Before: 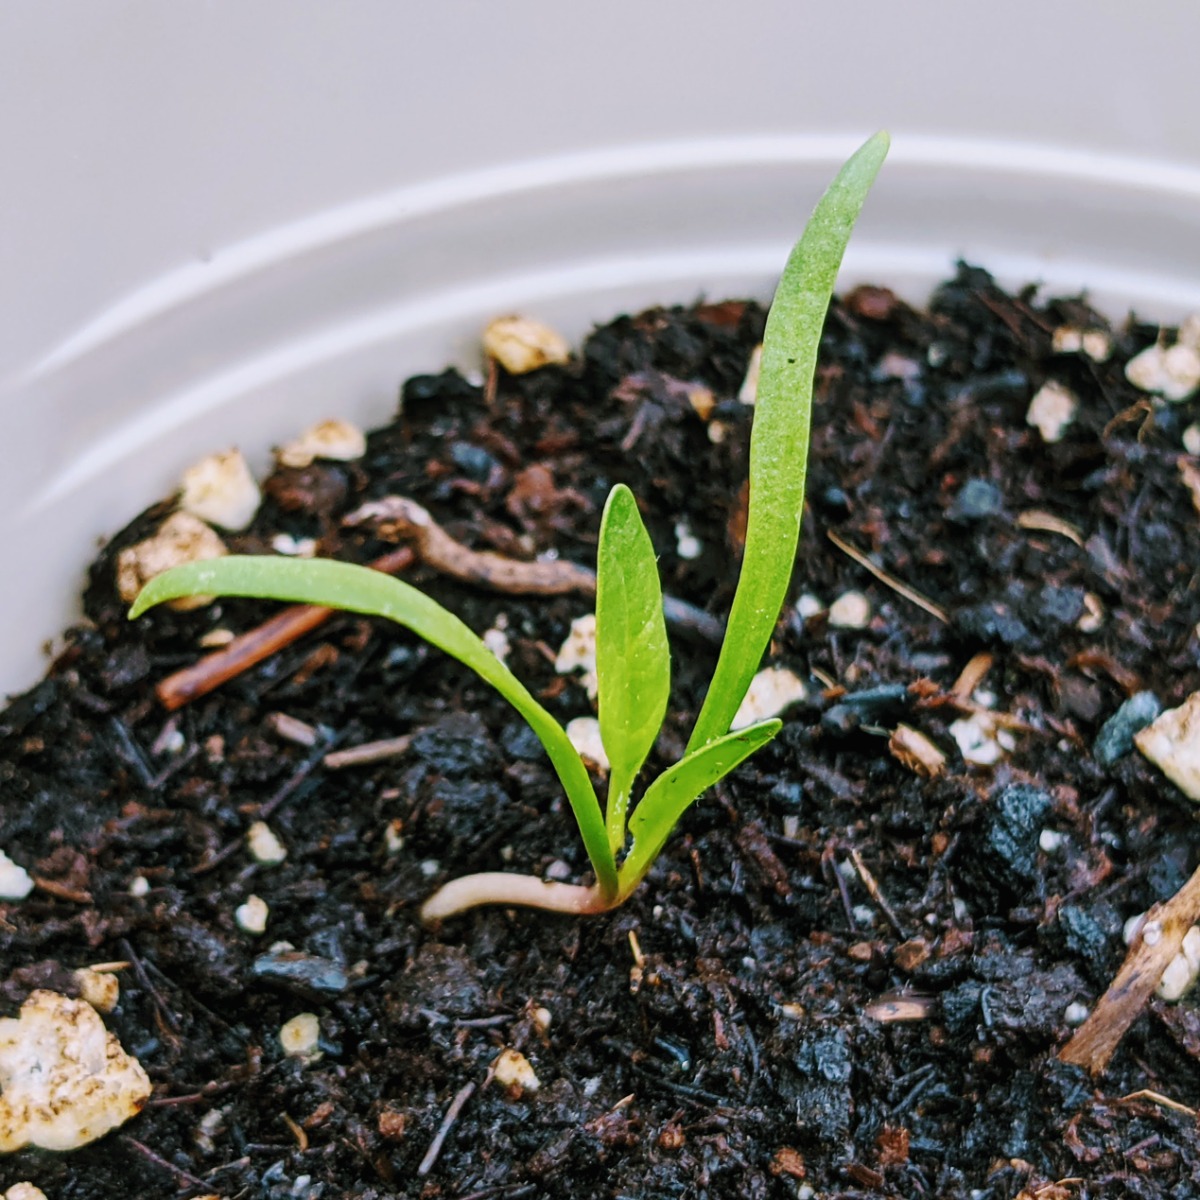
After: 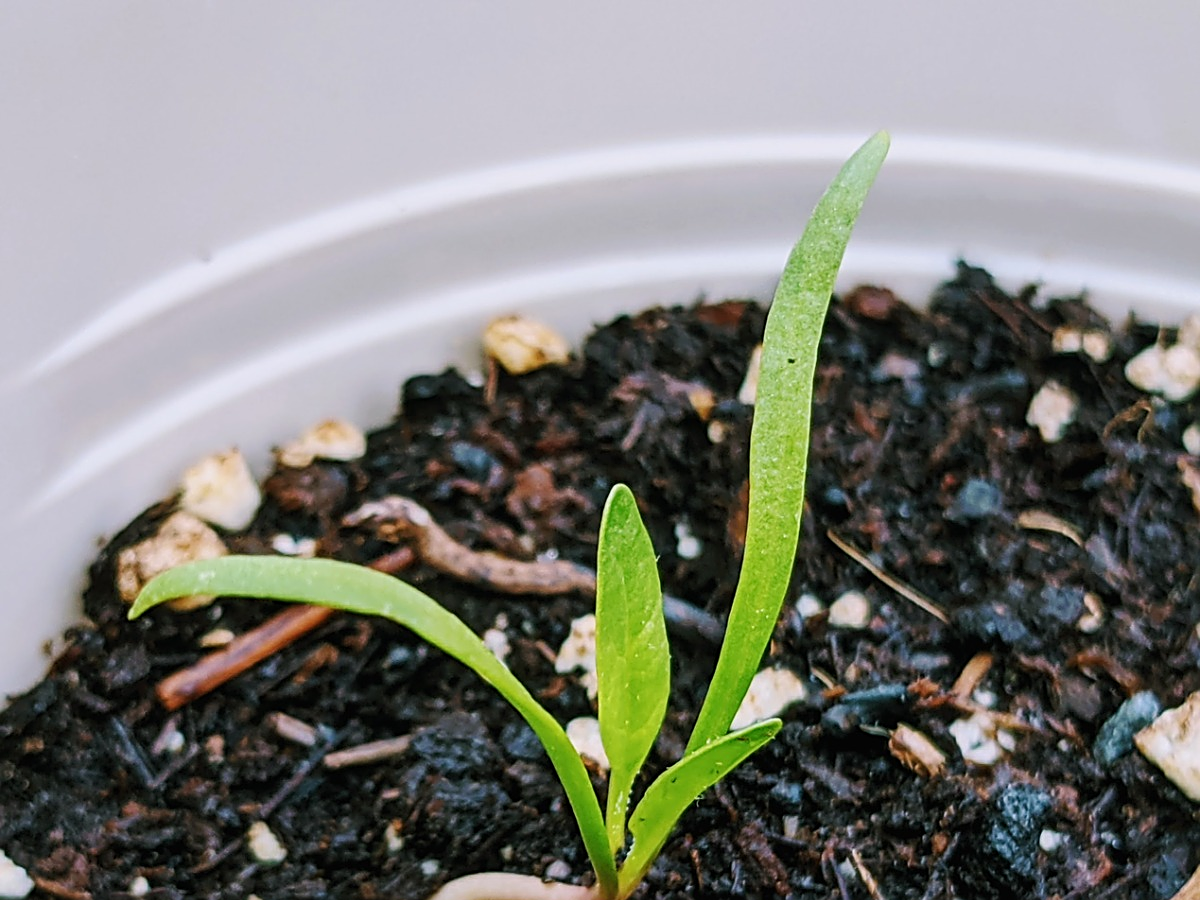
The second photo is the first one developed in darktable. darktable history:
exposure: compensate highlight preservation false
crop: bottom 24.988%
sharpen: on, module defaults
